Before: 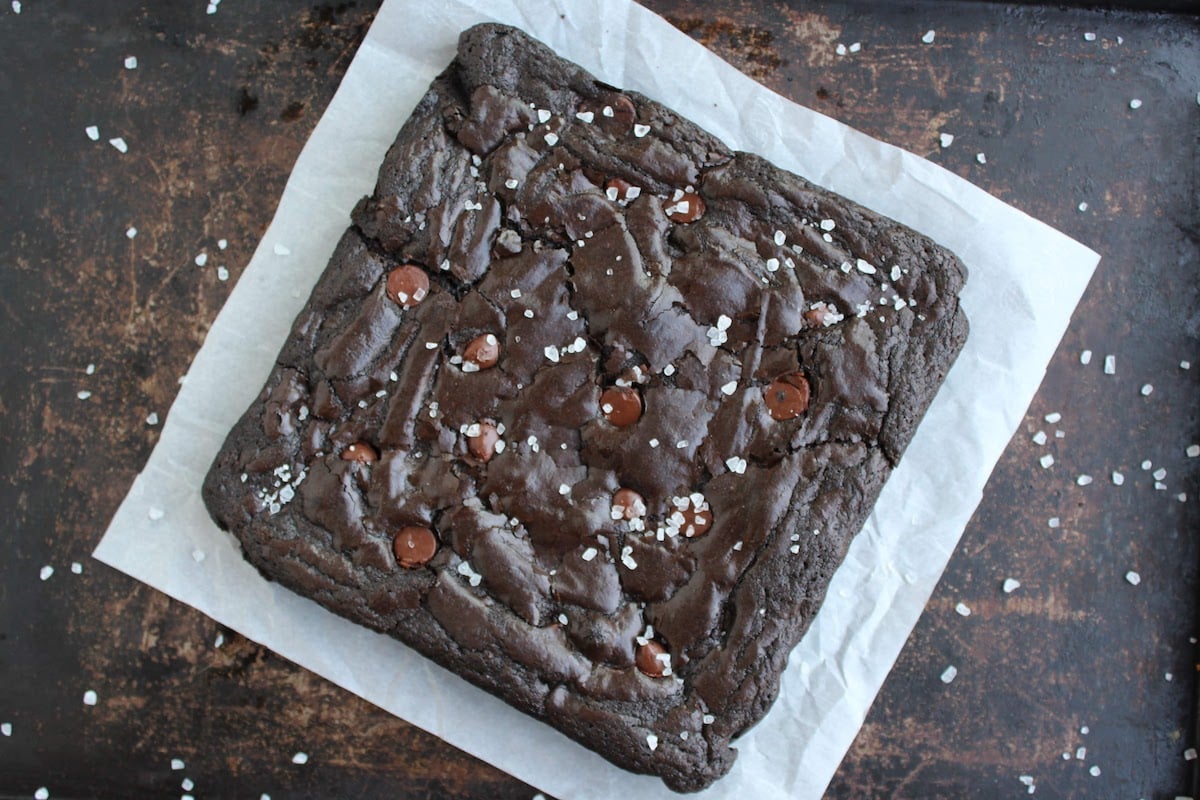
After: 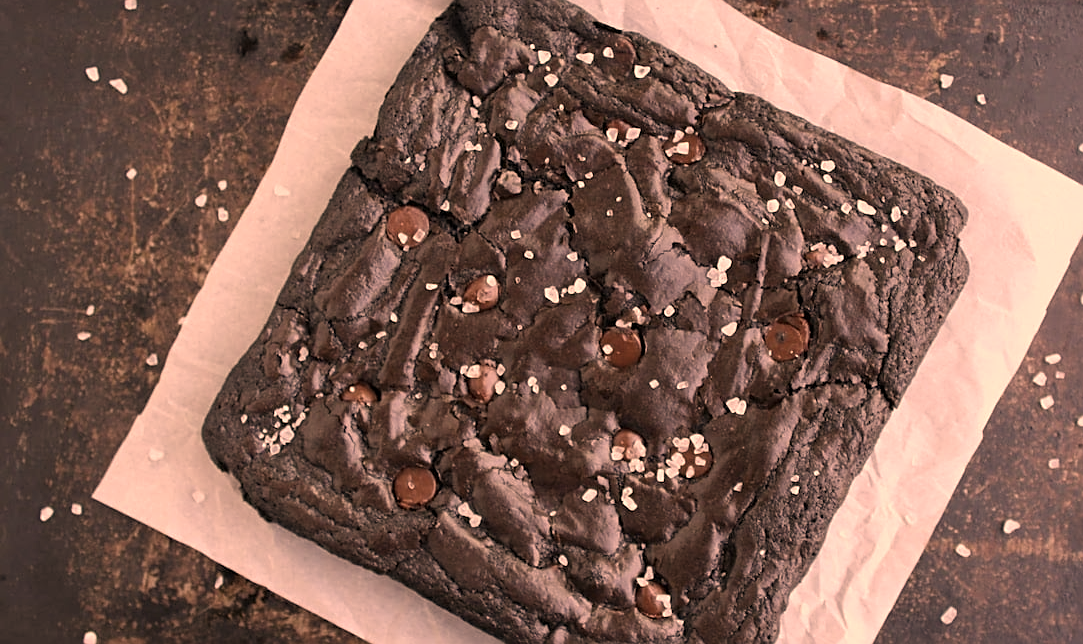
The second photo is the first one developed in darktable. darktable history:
crop: top 7.49%, right 9.717%, bottom 11.943%
sharpen: on, module defaults
color correction: highlights a* 40, highlights b* 40, saturation 0.69
